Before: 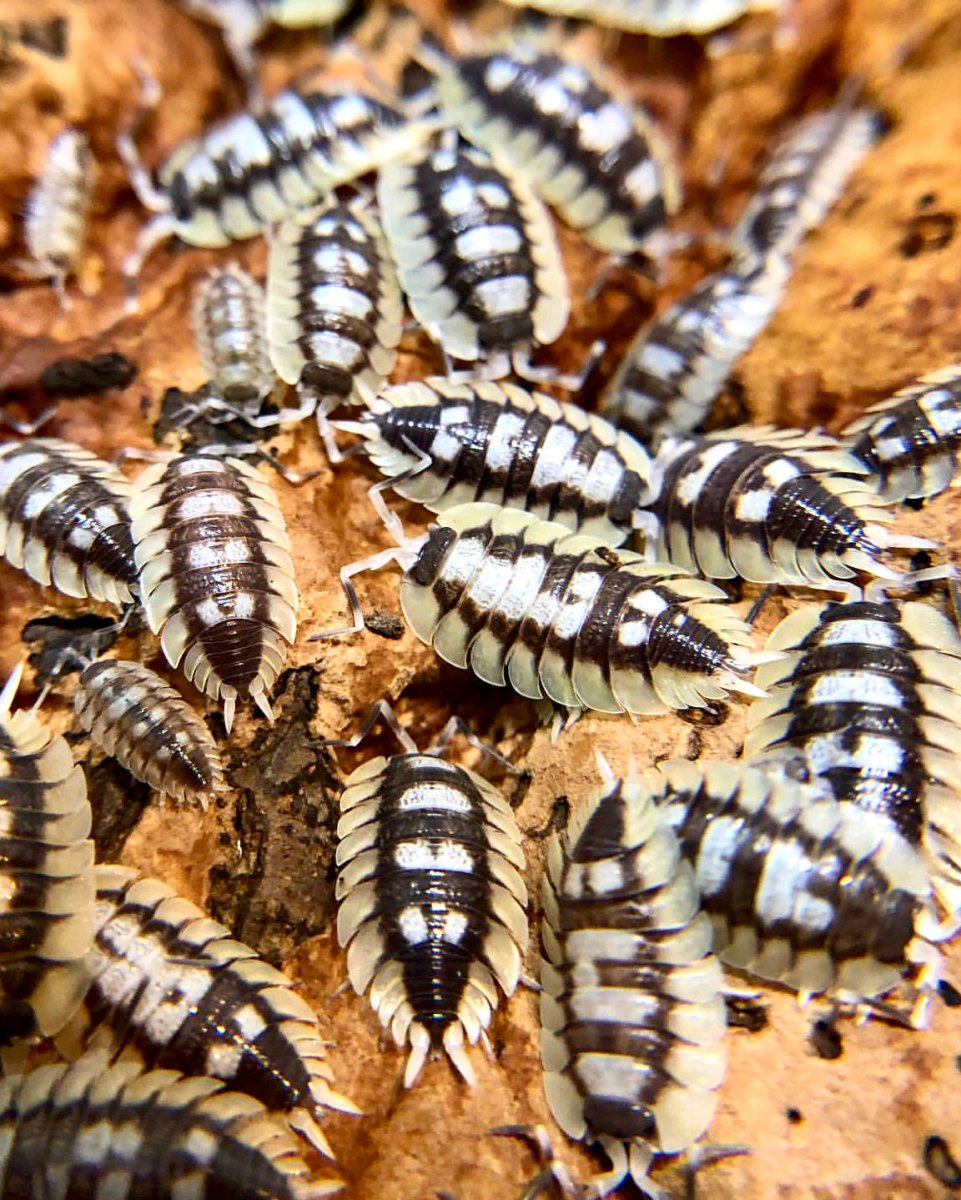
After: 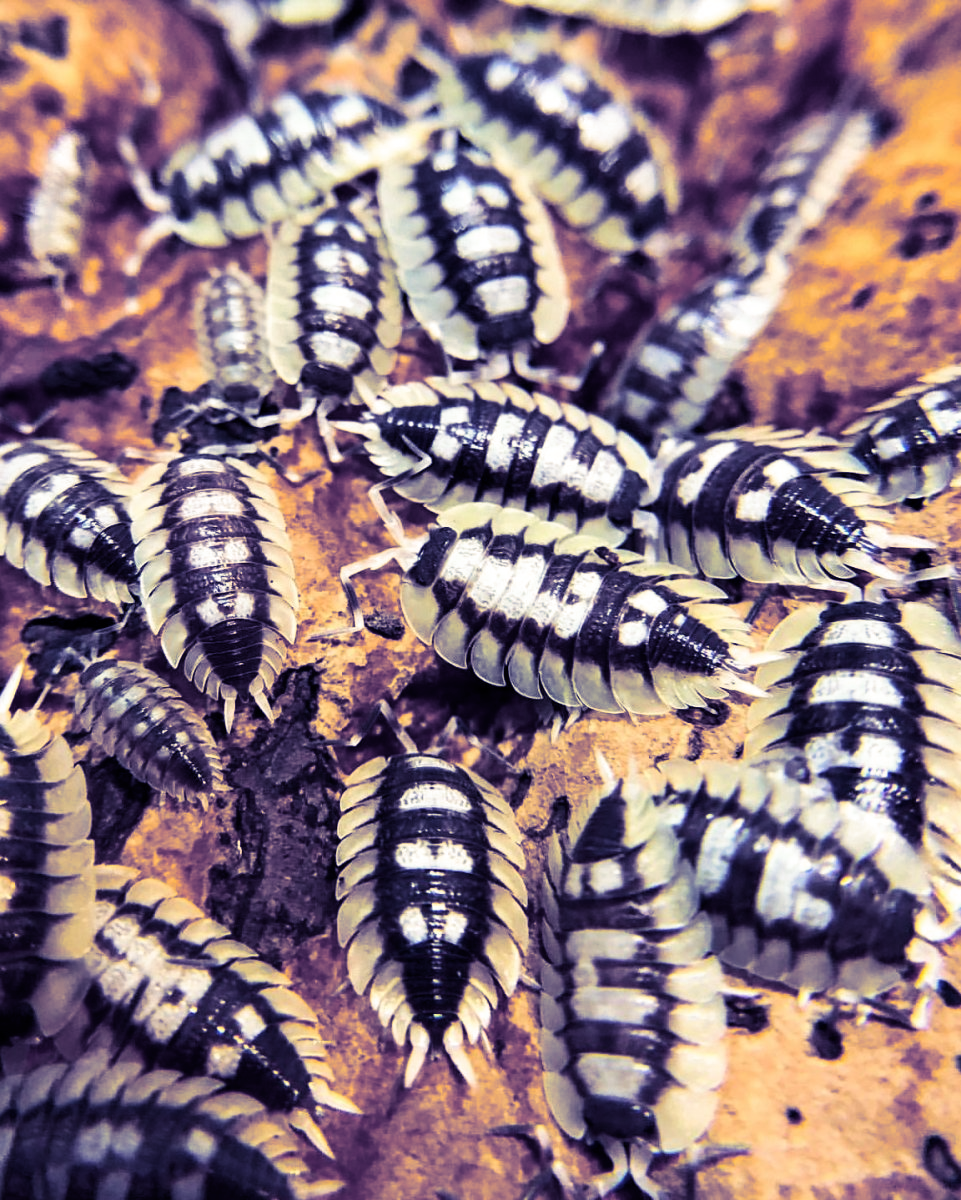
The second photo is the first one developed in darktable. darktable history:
split-toning: shadows › hue 242.67°, shadows › saturation 0.733, highlights › hue 45.33°, highlights › saturation 0.667, balance -53.304, compress 21.15%
